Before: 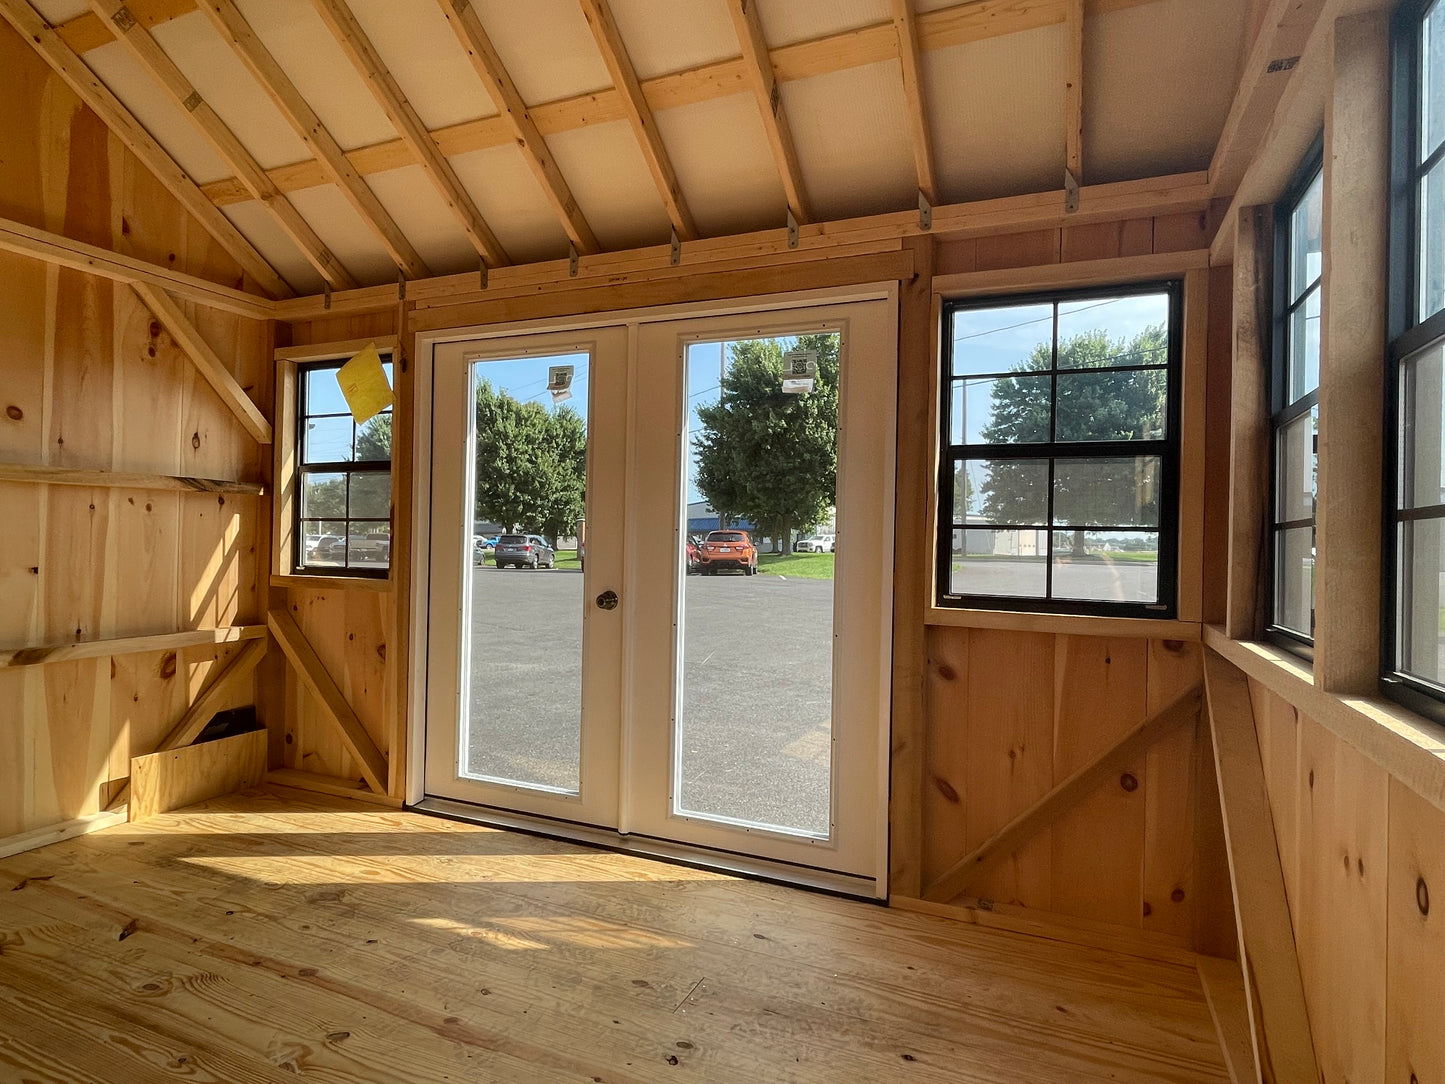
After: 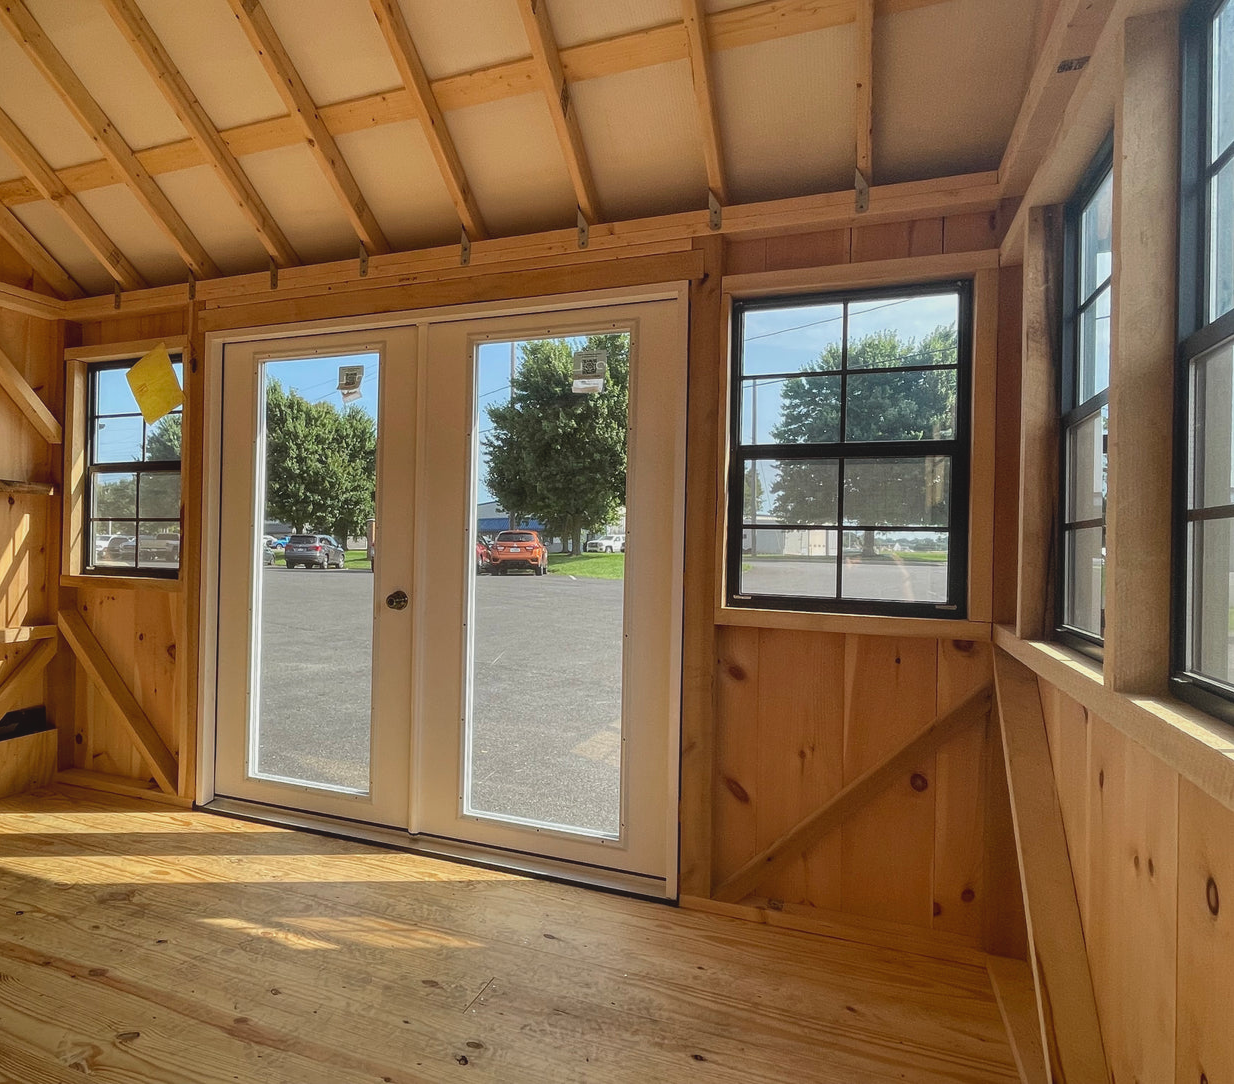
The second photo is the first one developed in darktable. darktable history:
crop and rotate: left 14.584%
local contrast: highlights 48%, shadows 0%, detail 100%
